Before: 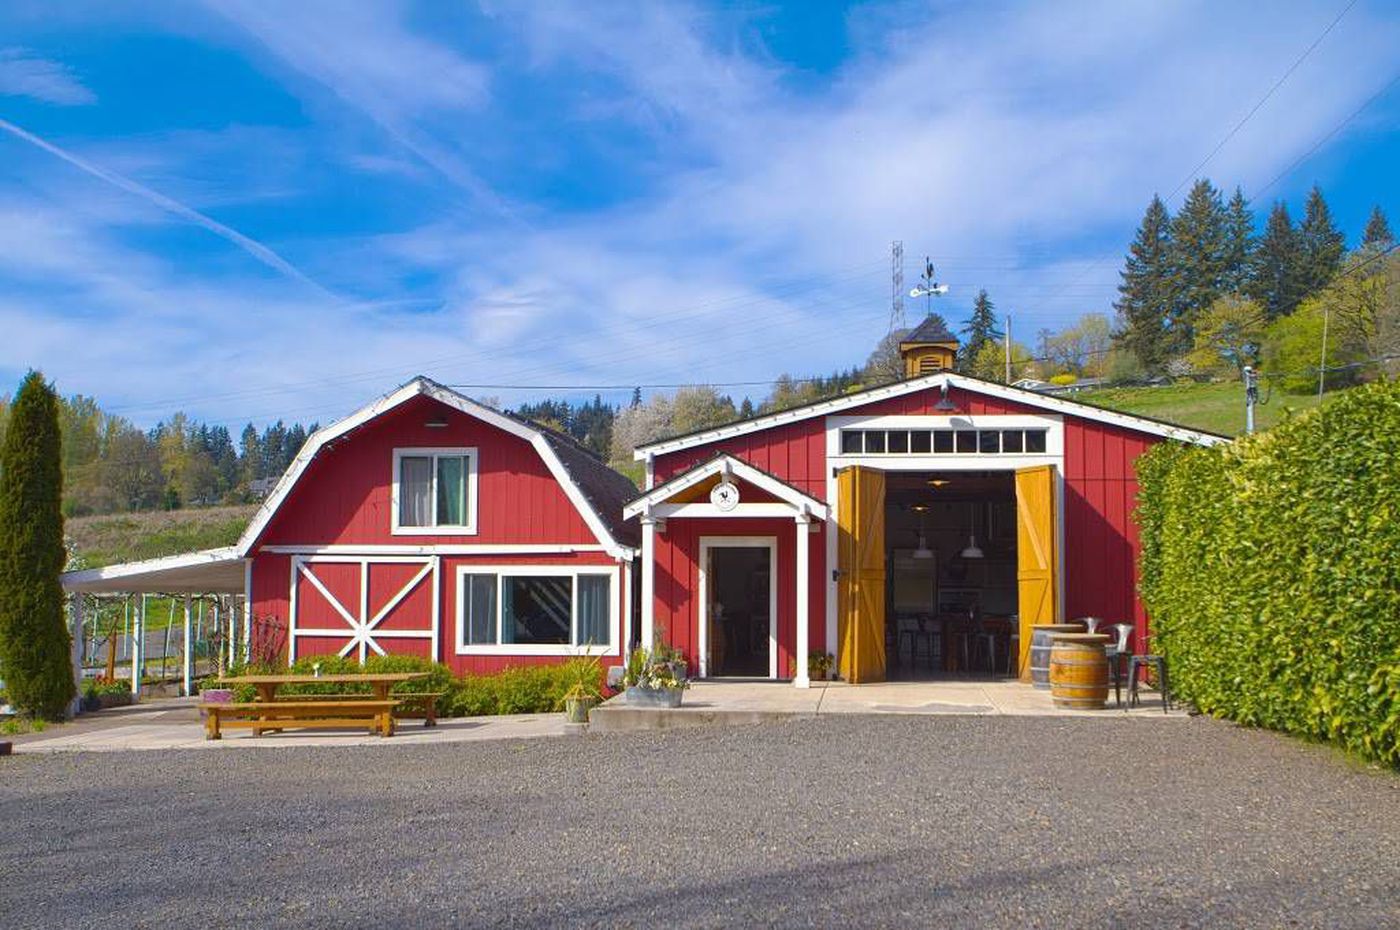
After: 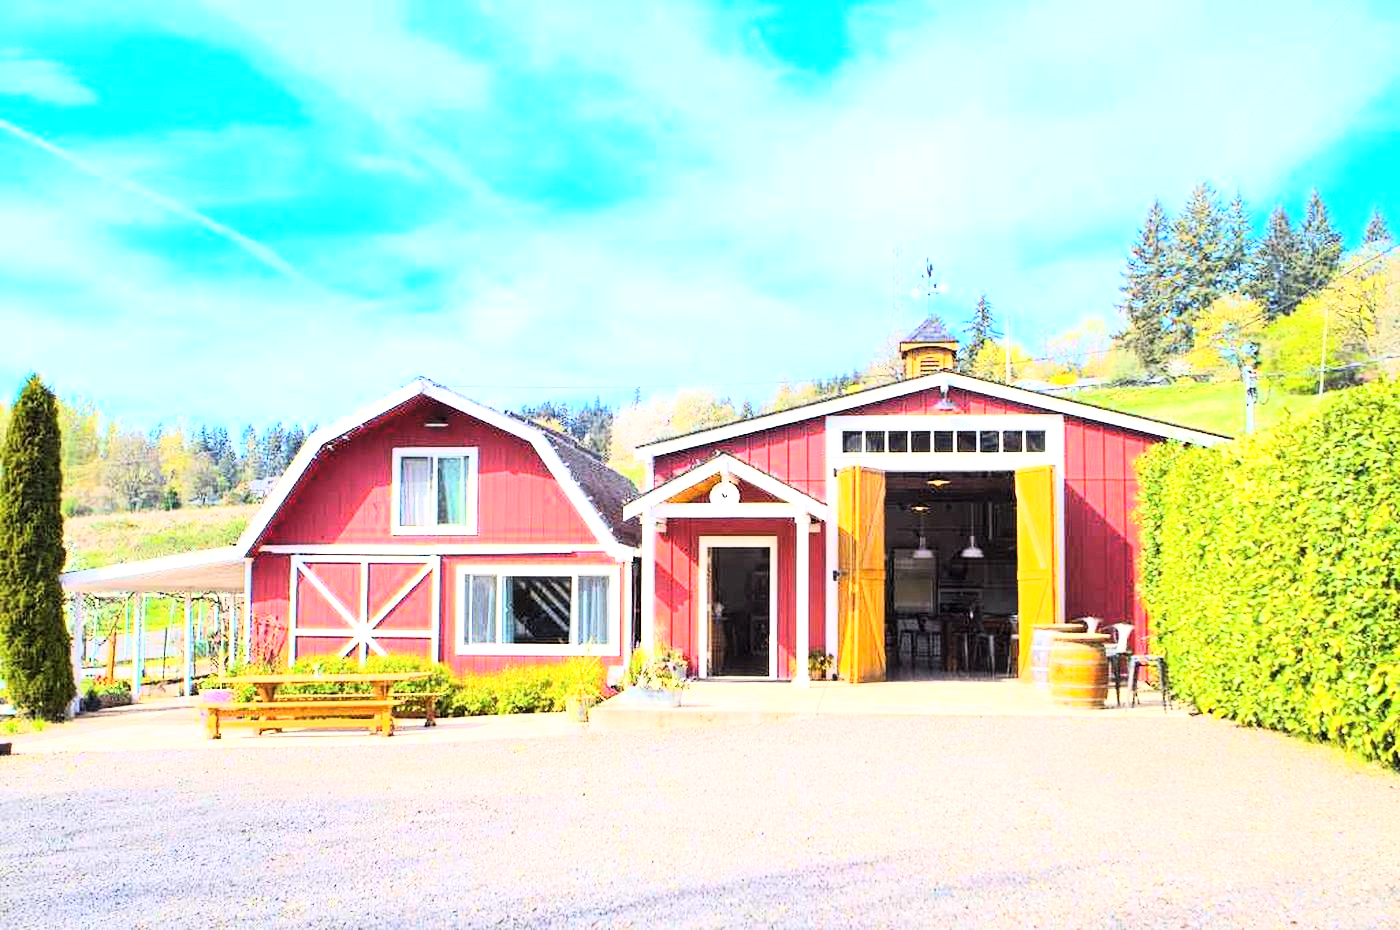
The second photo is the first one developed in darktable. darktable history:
exposure: black level correction 0, exposure 1.3 EV, compensate highlight preservation false
levels: mode automatic, black 0.023%, white 99.97%, levels [0.062, 0.494, 0.925]
rgb curve: curves: ch0 [(0, 0) (0.21, 0.15) (0.24, 0.21) (0.5, 0.75) (0.75, 0.96) (0.89, 0.99) (1, 1)]; ch1 [(0, 0.02) (0.21, 0.13) (0.25, 0.2) (0.5, 0.67) (0.75, 0.9) (0.89, 0.97) (1, 1)]; ch2 [(0, 0.02) (0.21, 0.13) (0.25, 0.2) (0.5, 0.67) (0.75, 0.9) (0.89, 0.97) (1, 1)], compensate middle gray true
